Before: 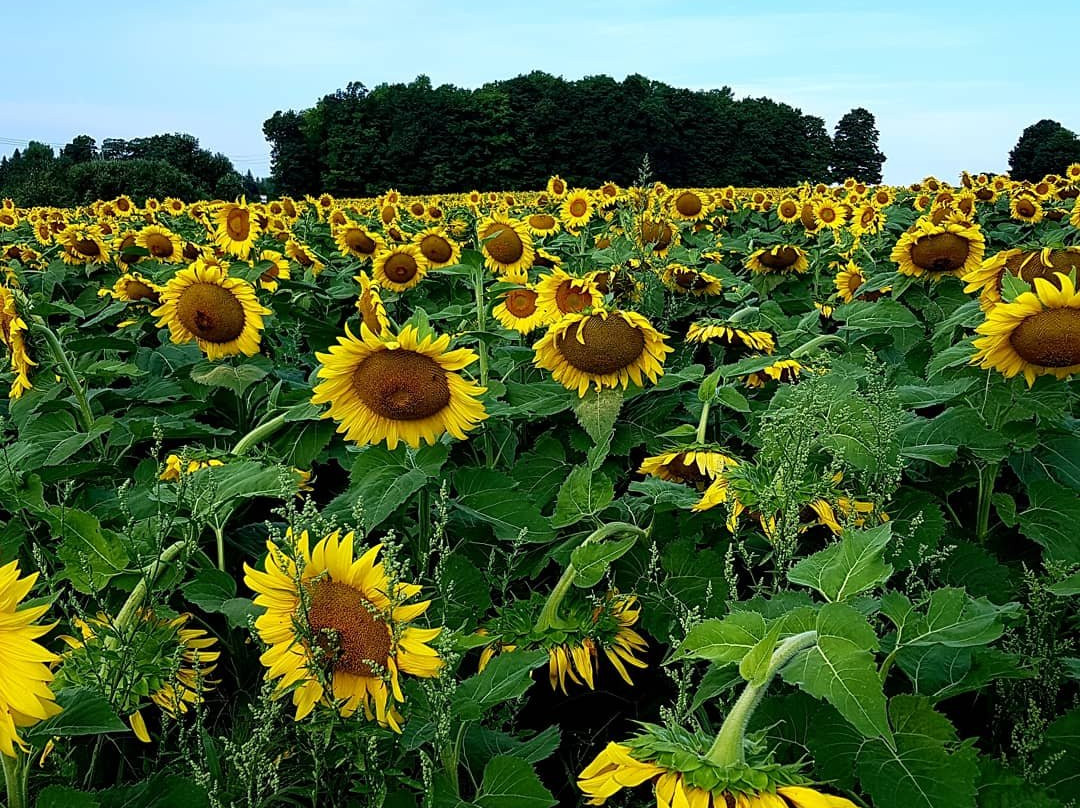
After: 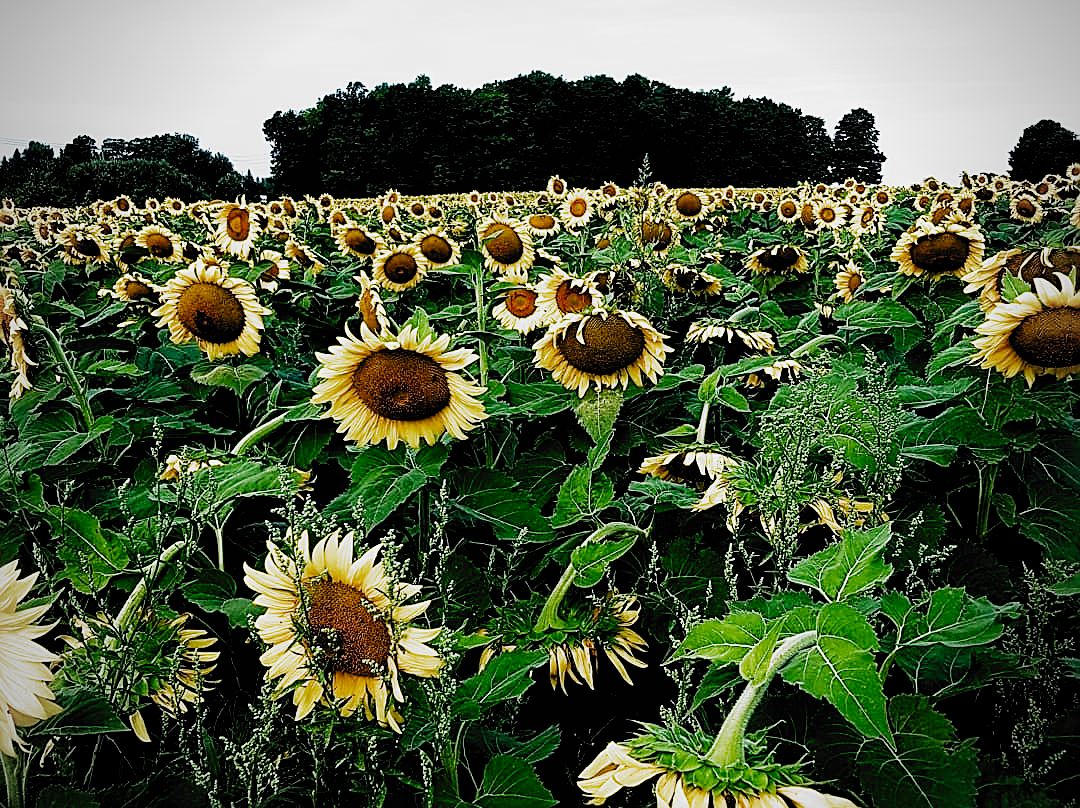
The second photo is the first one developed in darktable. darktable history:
exposure: black level correction 0, exposure 0.301 EV, compensate highlight preservation false
sharpen: on, module defaults
filmic rgb: black relative exposure -5.1 EV, white relative exposure 3.99 EV, hardness 2.9, contrast 1.41, highlights saturation mix -30.65%, add noise in highlights 0.001, preserve chrominance no, color science v3 (2019), use custom middle-gray values true, contrast in highlights soft
vignetting: on, module defaults
